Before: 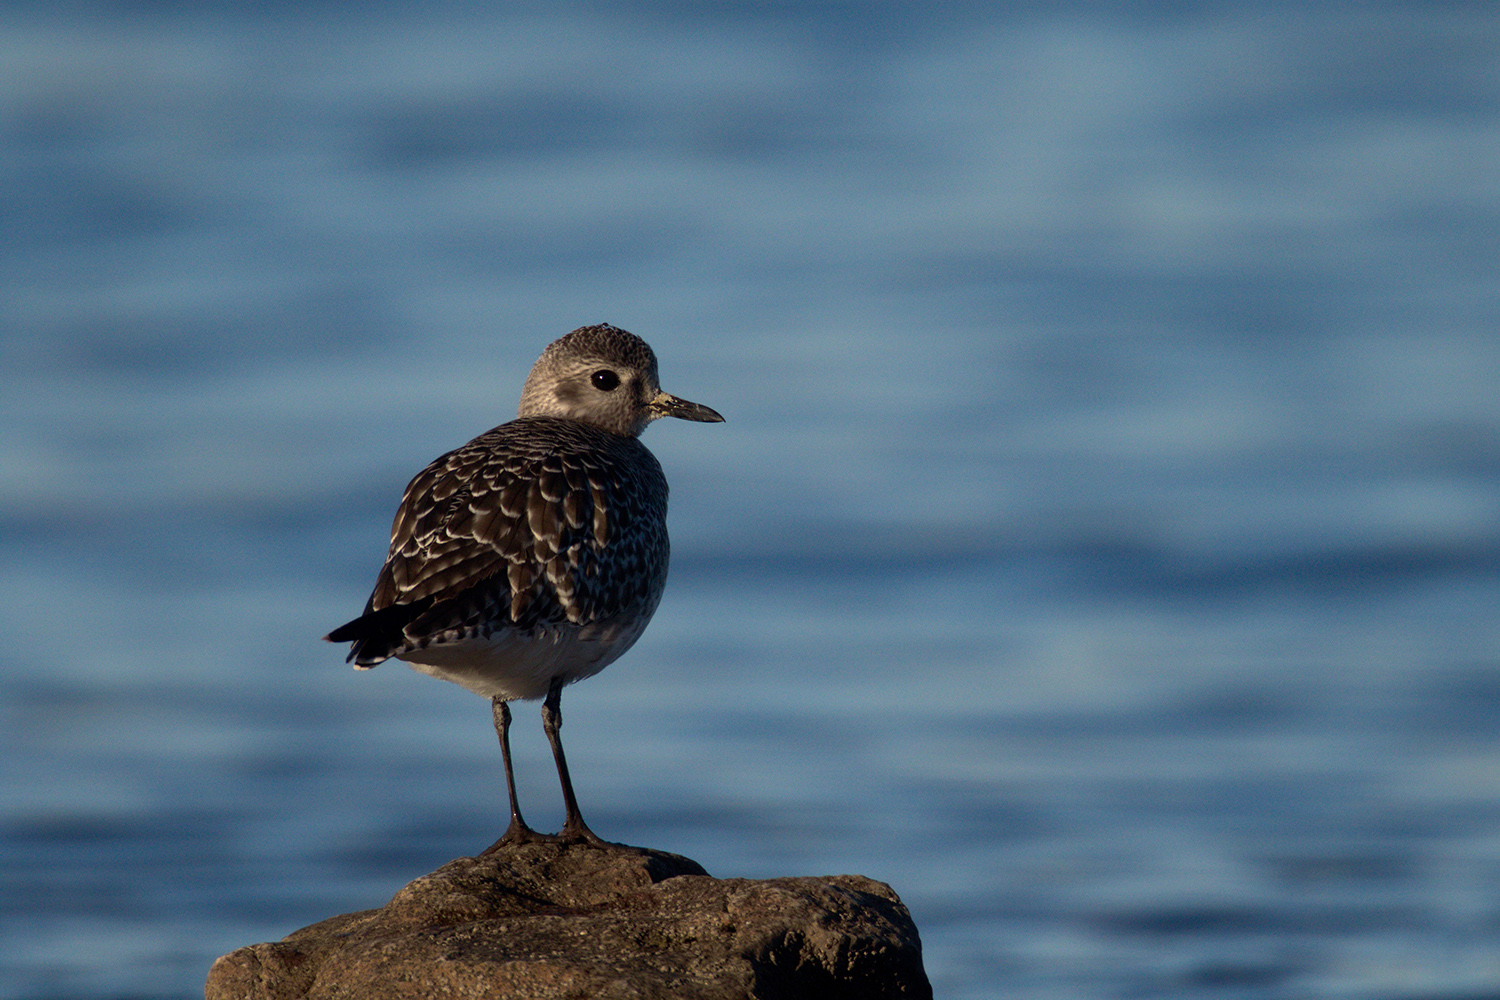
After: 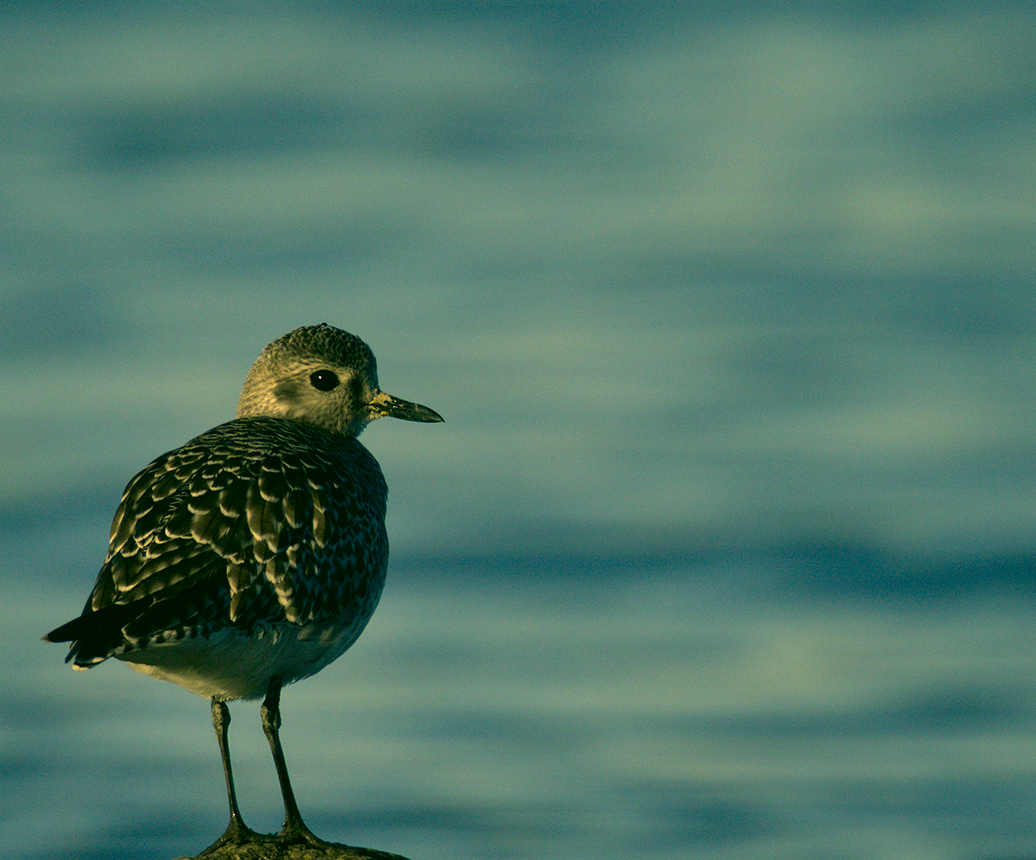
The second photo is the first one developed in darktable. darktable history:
shadows and highlights: white point adjustment 0.147, highlights -69.48, soften with gaussian
color correction: highlights a* 5.66, highlights b* 33.47, shadows a* -25.38, shadows b* 3.75
crop: left 18.753%, right 12.133%, bottom 13.979%
tone equalizer: on, module defaults
local contrast: highlights 102%, shadows 102%, detail 119%, midtone range 0.2
